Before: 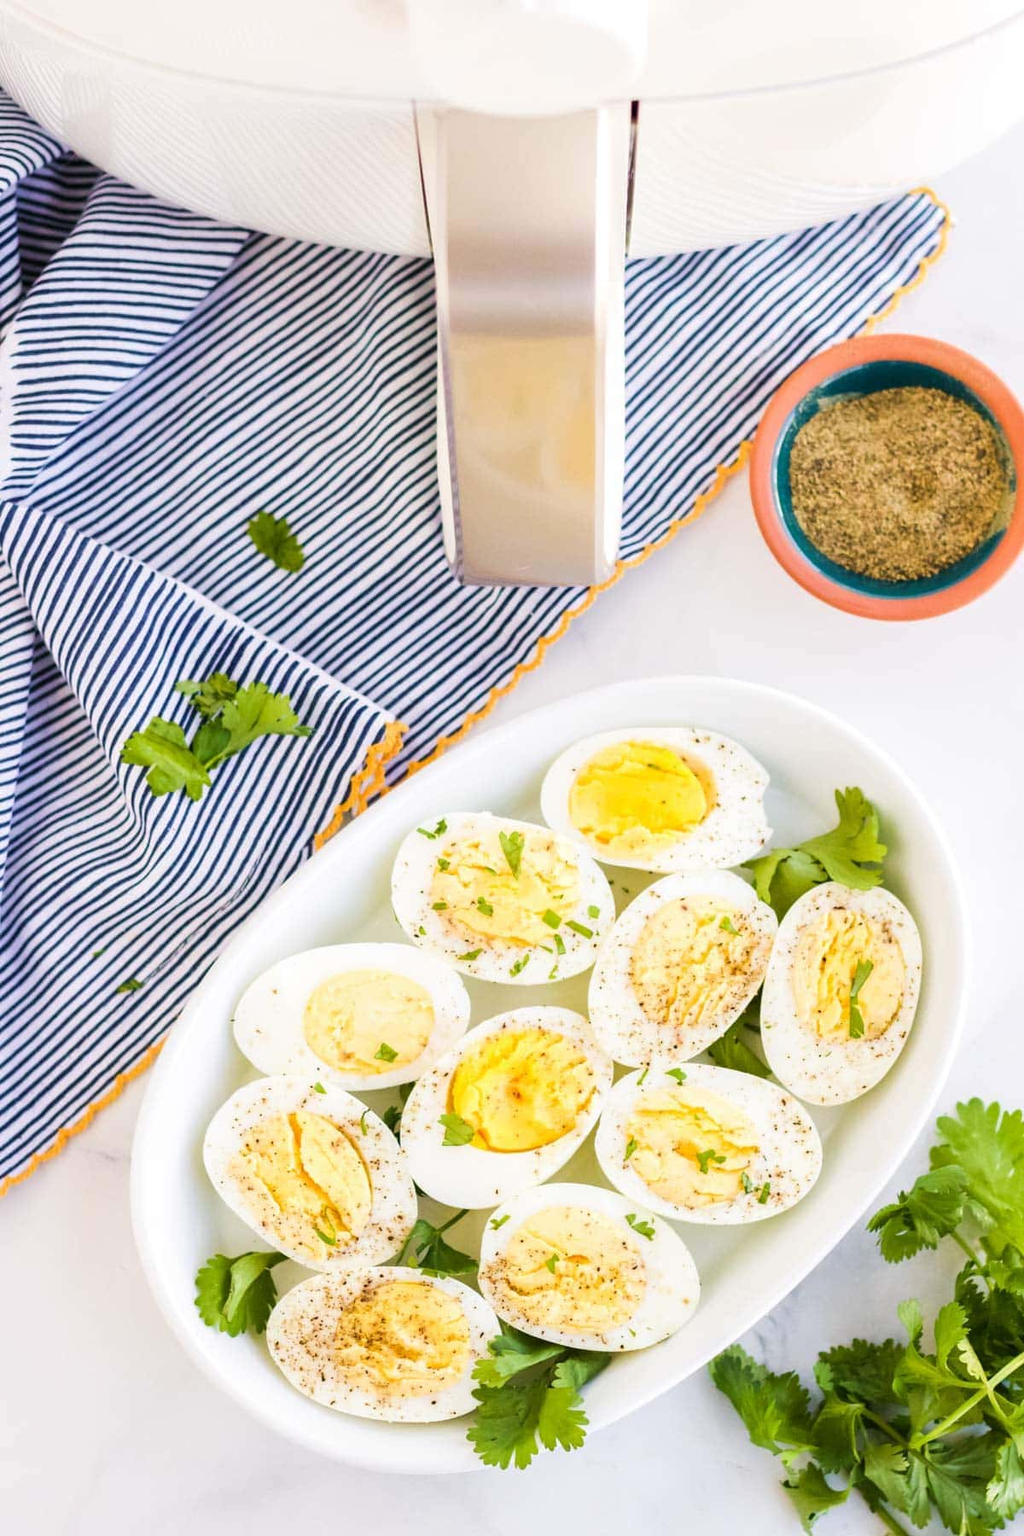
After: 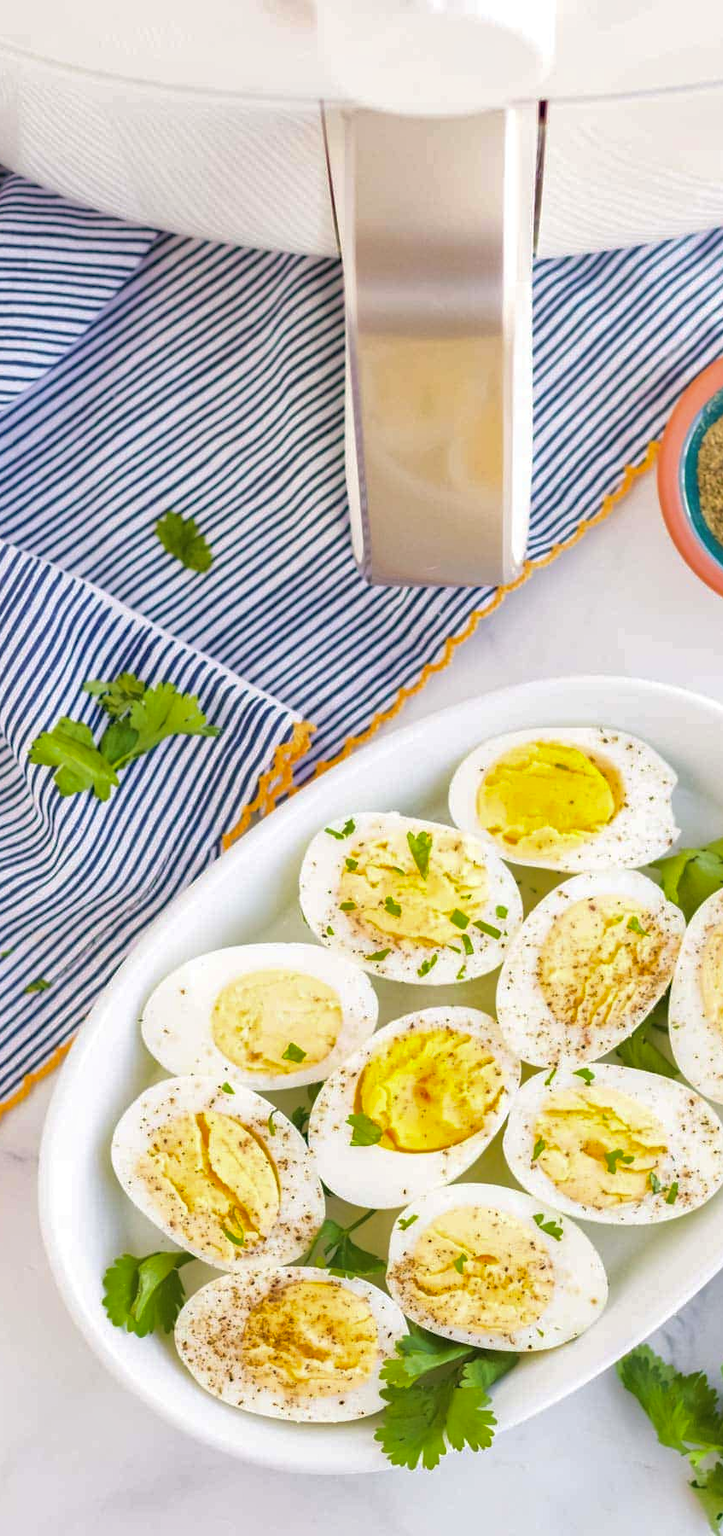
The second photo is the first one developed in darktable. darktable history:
shadows and highlights: on, module defaults
crop and rotate: left 9.057%, right 20.207%
